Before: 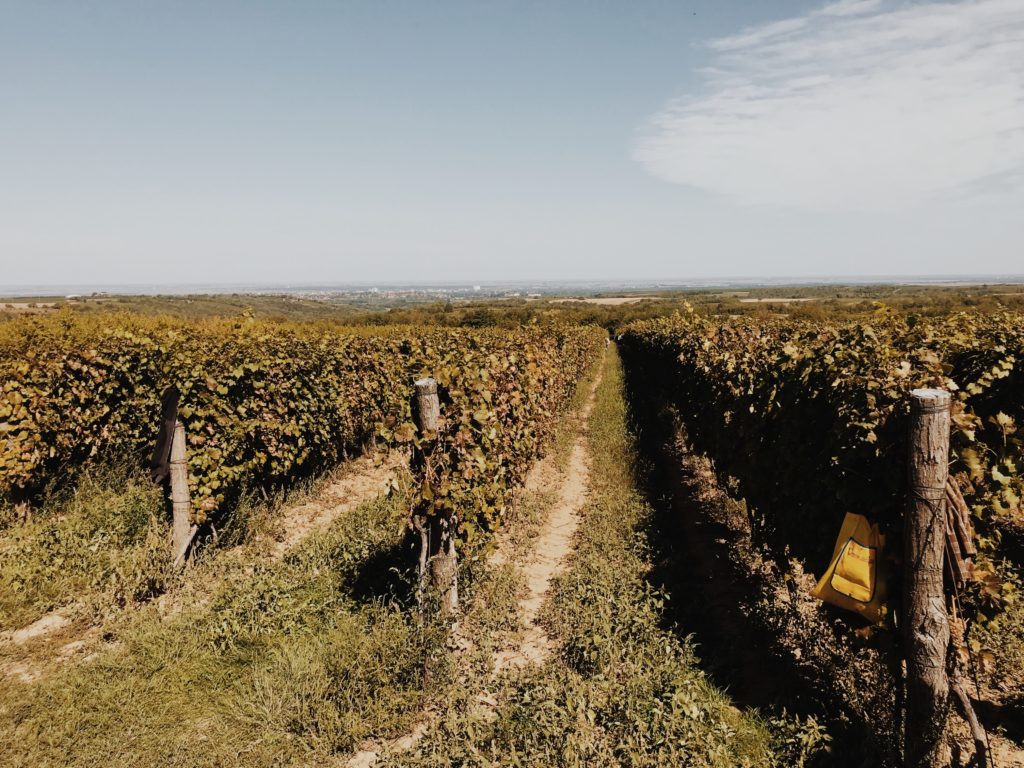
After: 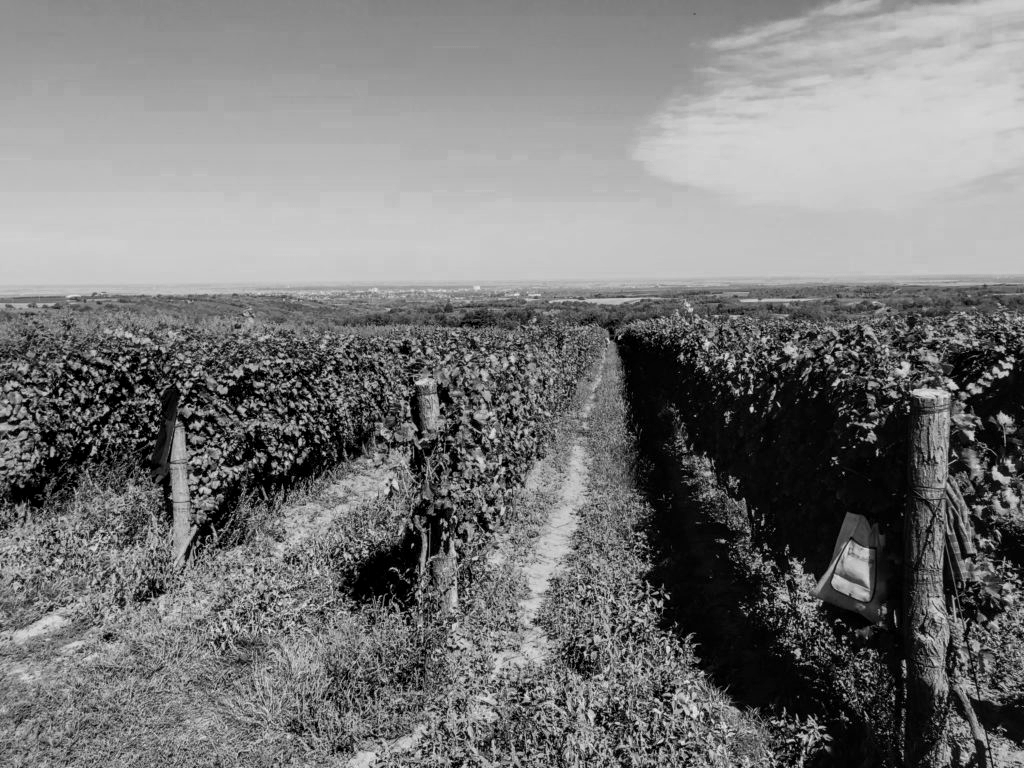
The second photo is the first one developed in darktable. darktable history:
local contrast: detail 130%
color balance rgb: linear chroma grading › global chroma 15%, perceptual saturation grading › global saturation 30%
color zones: curves: ch0 [(0.002, 0.593) (0.143, 0.417) (0.285, 0.541) (0.455, 0.289) (0.608, 0.327) (0.727, 0.283) (0.869, 0.571) (1, 0.603)]; ch1 [(0, 0) (0.143, 0) (0.286, 0) (0.429, 0) (0.571, 0) (0.714, 0) (0.857, 0)]
